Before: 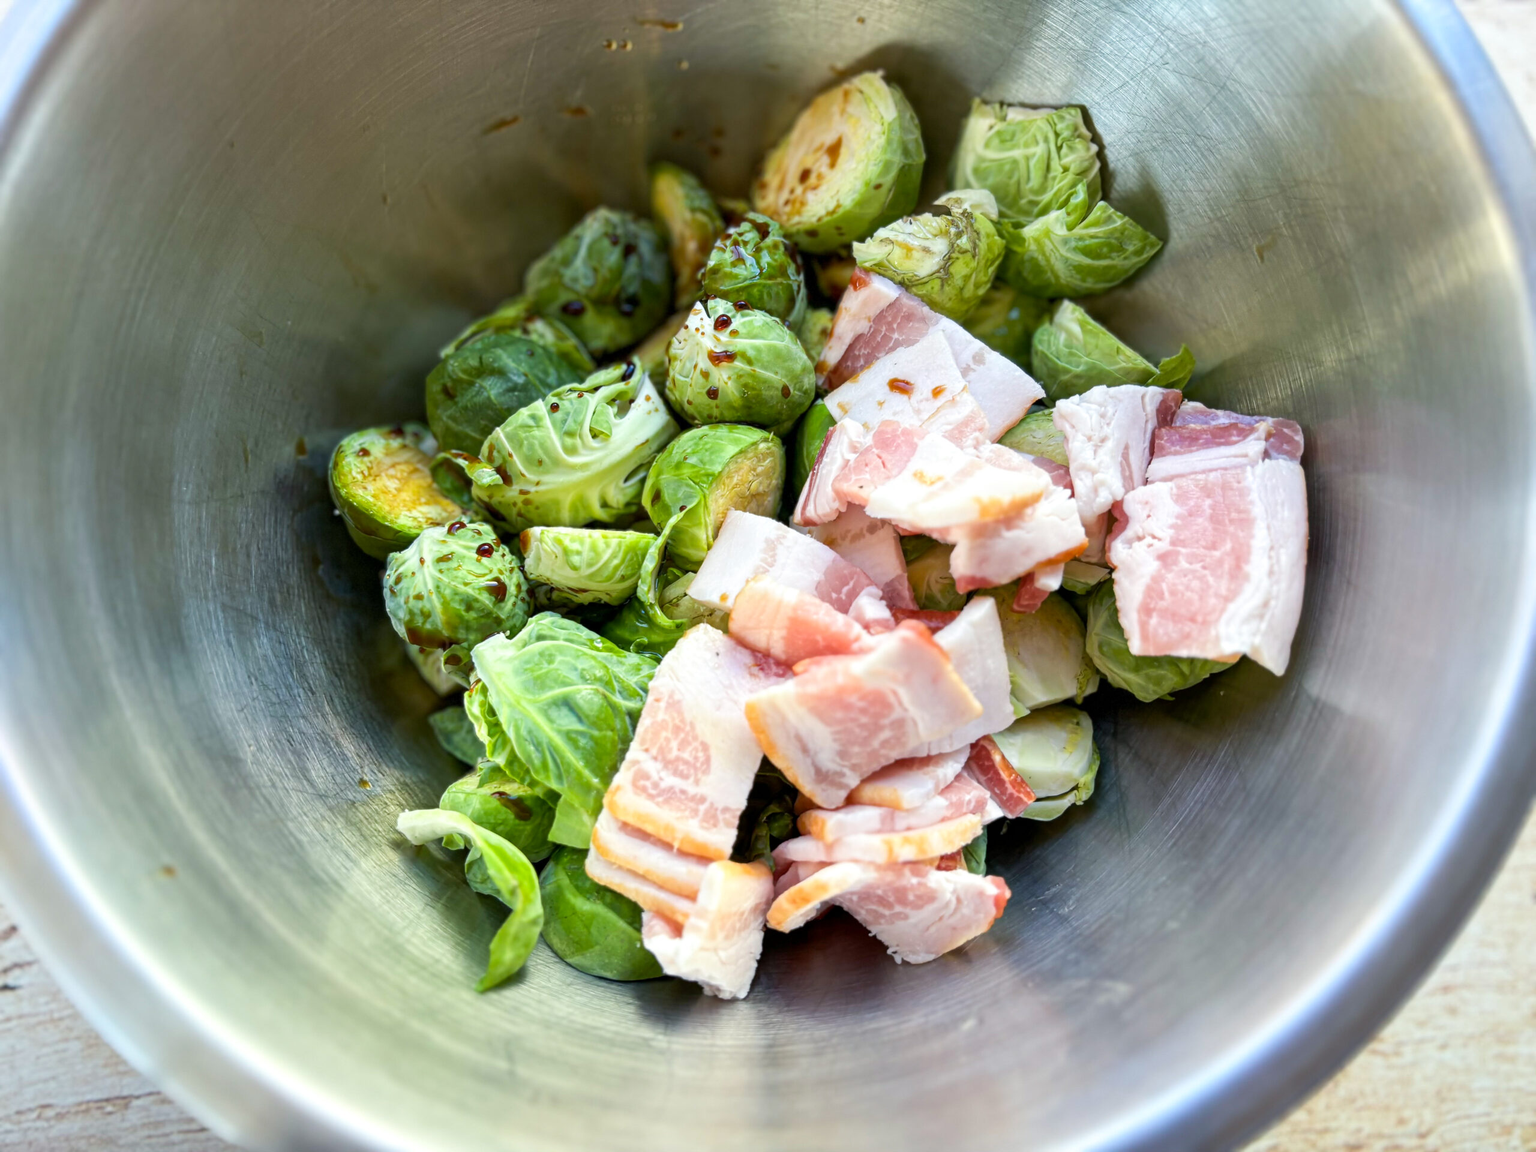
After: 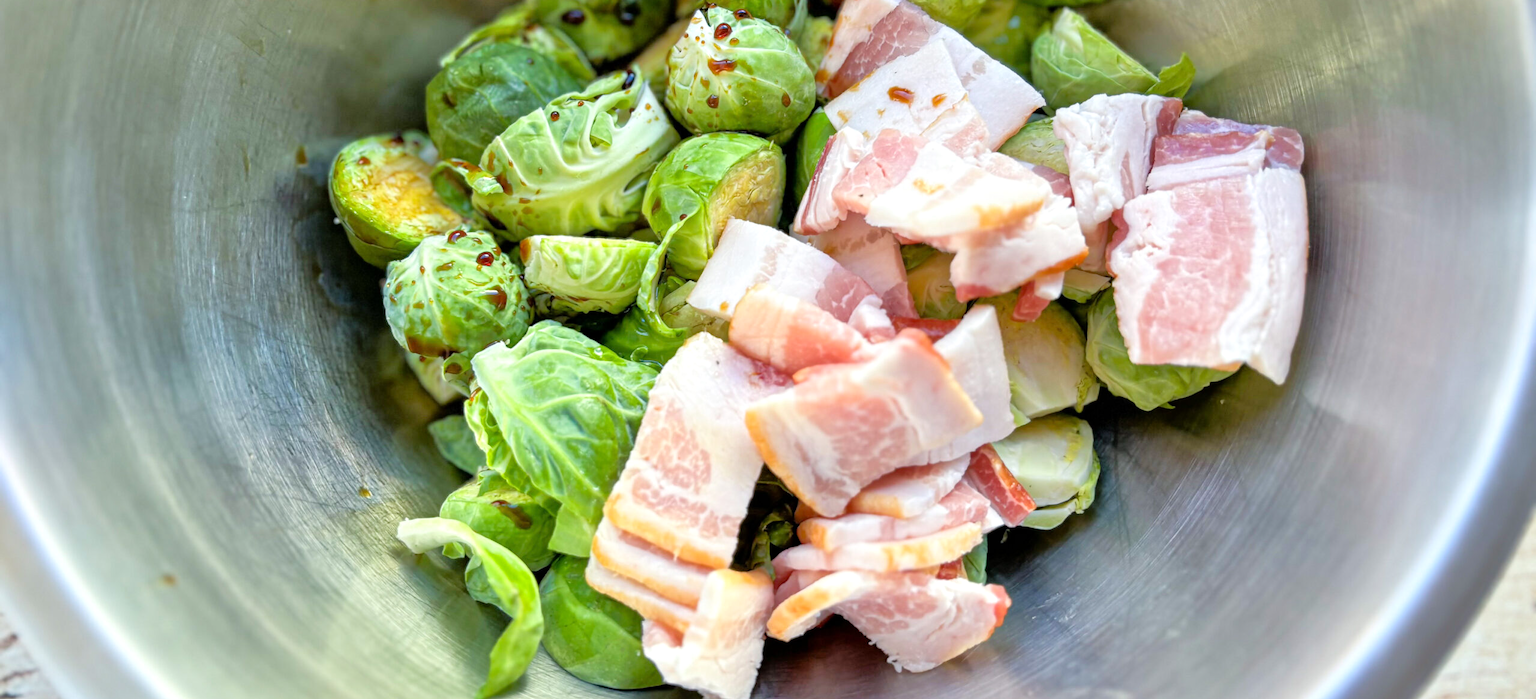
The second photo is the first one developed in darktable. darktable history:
crop and rotate: top 25.357%, bottom 13.942%
tone equalizer: -7 EV 0.15 EV, -6 EV 0.6 EV, -5 EV 1.15 EV, -4 EV 1.33 EV, -3 EV 1.15 EV, -2 EV 0.6 EV, -1 EV 0.15 EV, mask exposure compensation -0.5 EV
